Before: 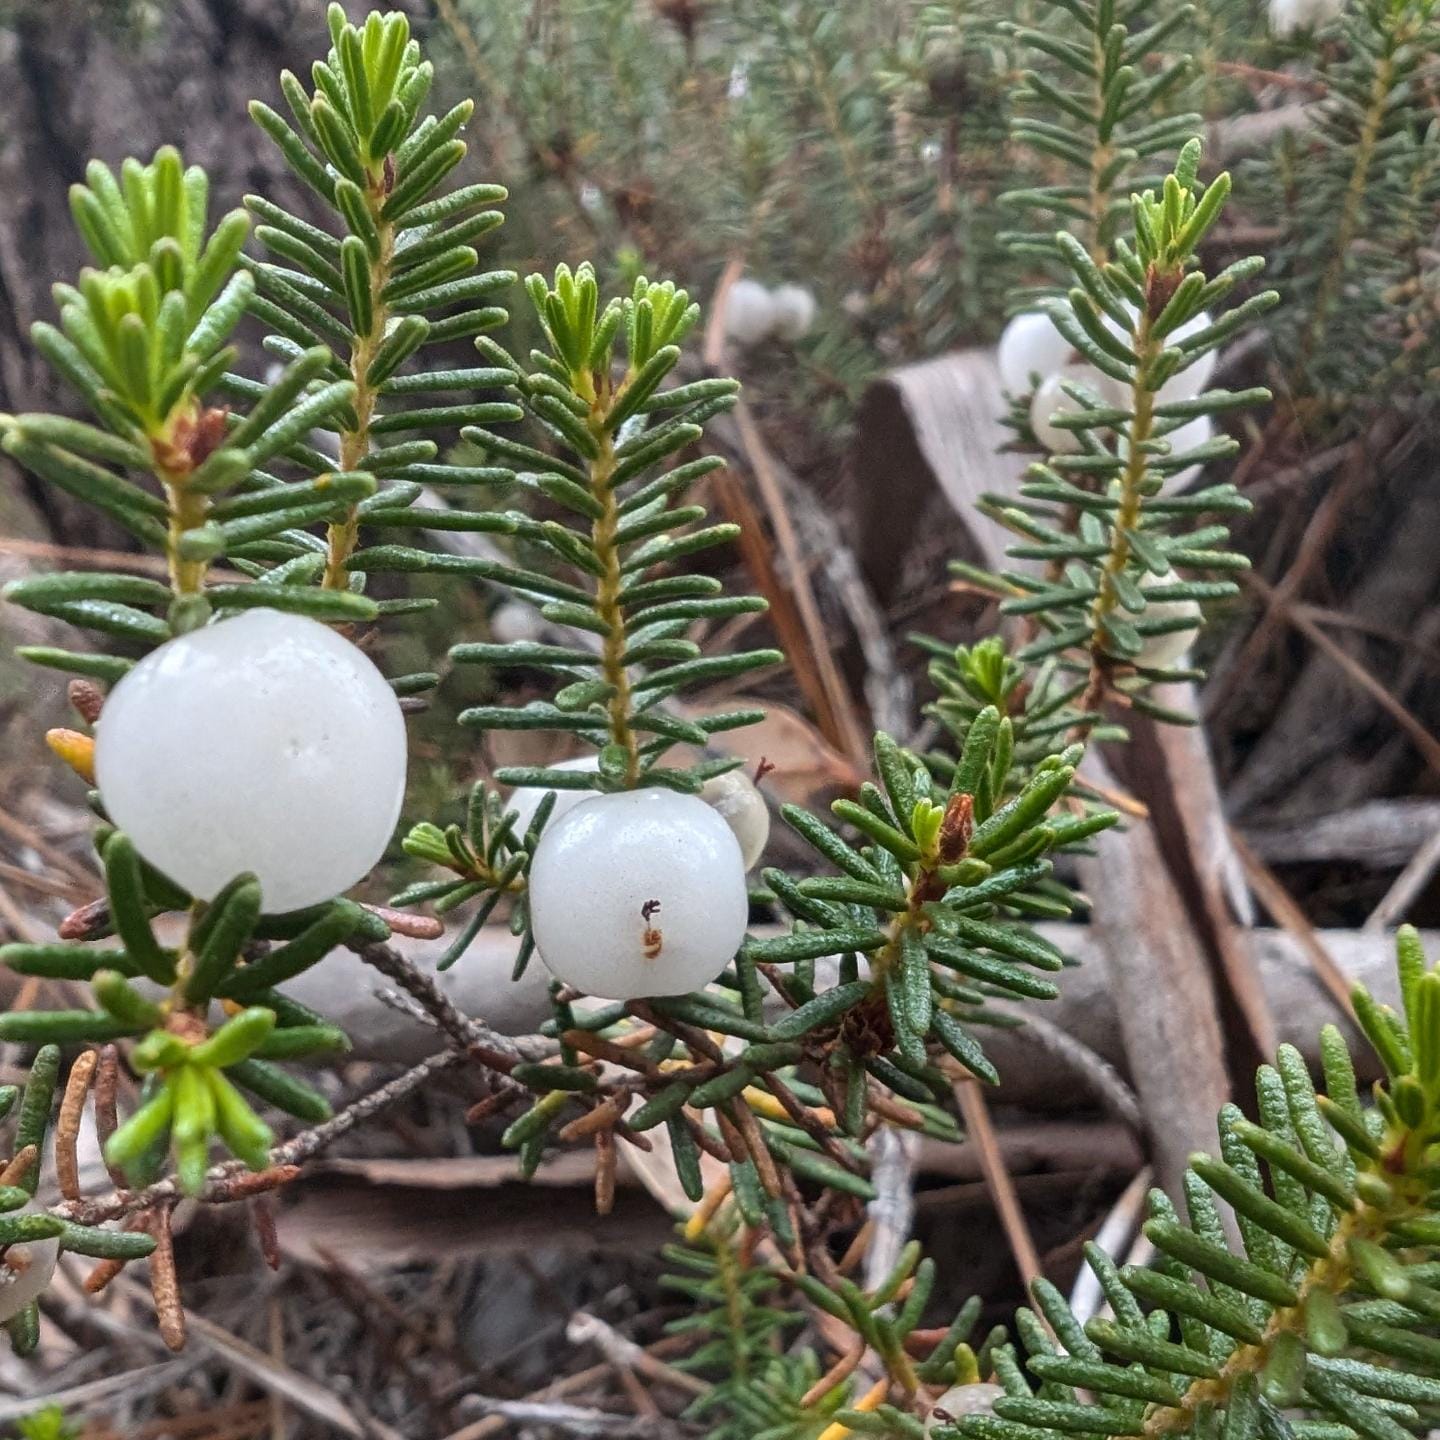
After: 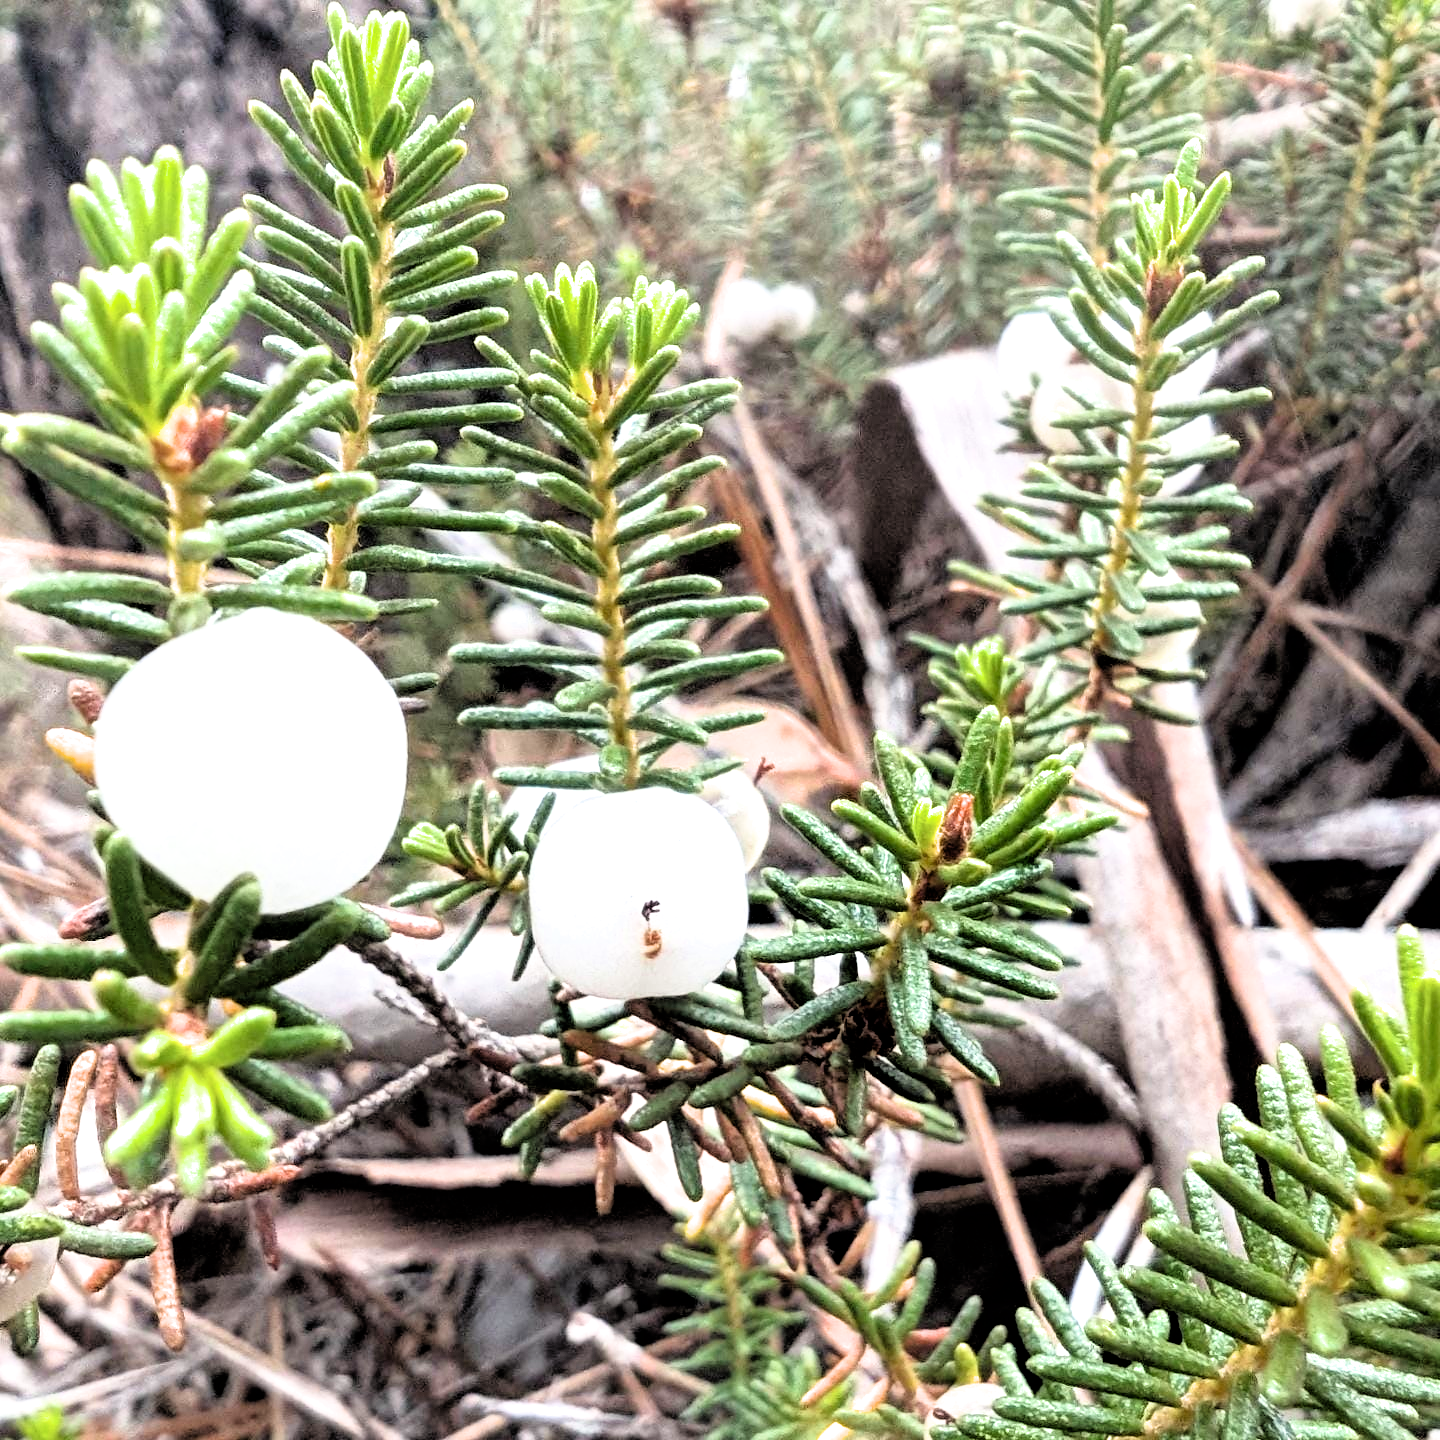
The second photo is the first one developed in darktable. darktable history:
rgb levels: levels [[0.01, 0.419, 0.839], [0, 0.5, 1], [0, 0.5, 1]]
exposure: black level correction 0, exposure 1.1 EV, compensate highlight preservation false
filmic rgb: black relative exposure -3.72 EV, white relative exposure 2.77 EV, dynamic range scaling -5.32%, hardness 3.03
